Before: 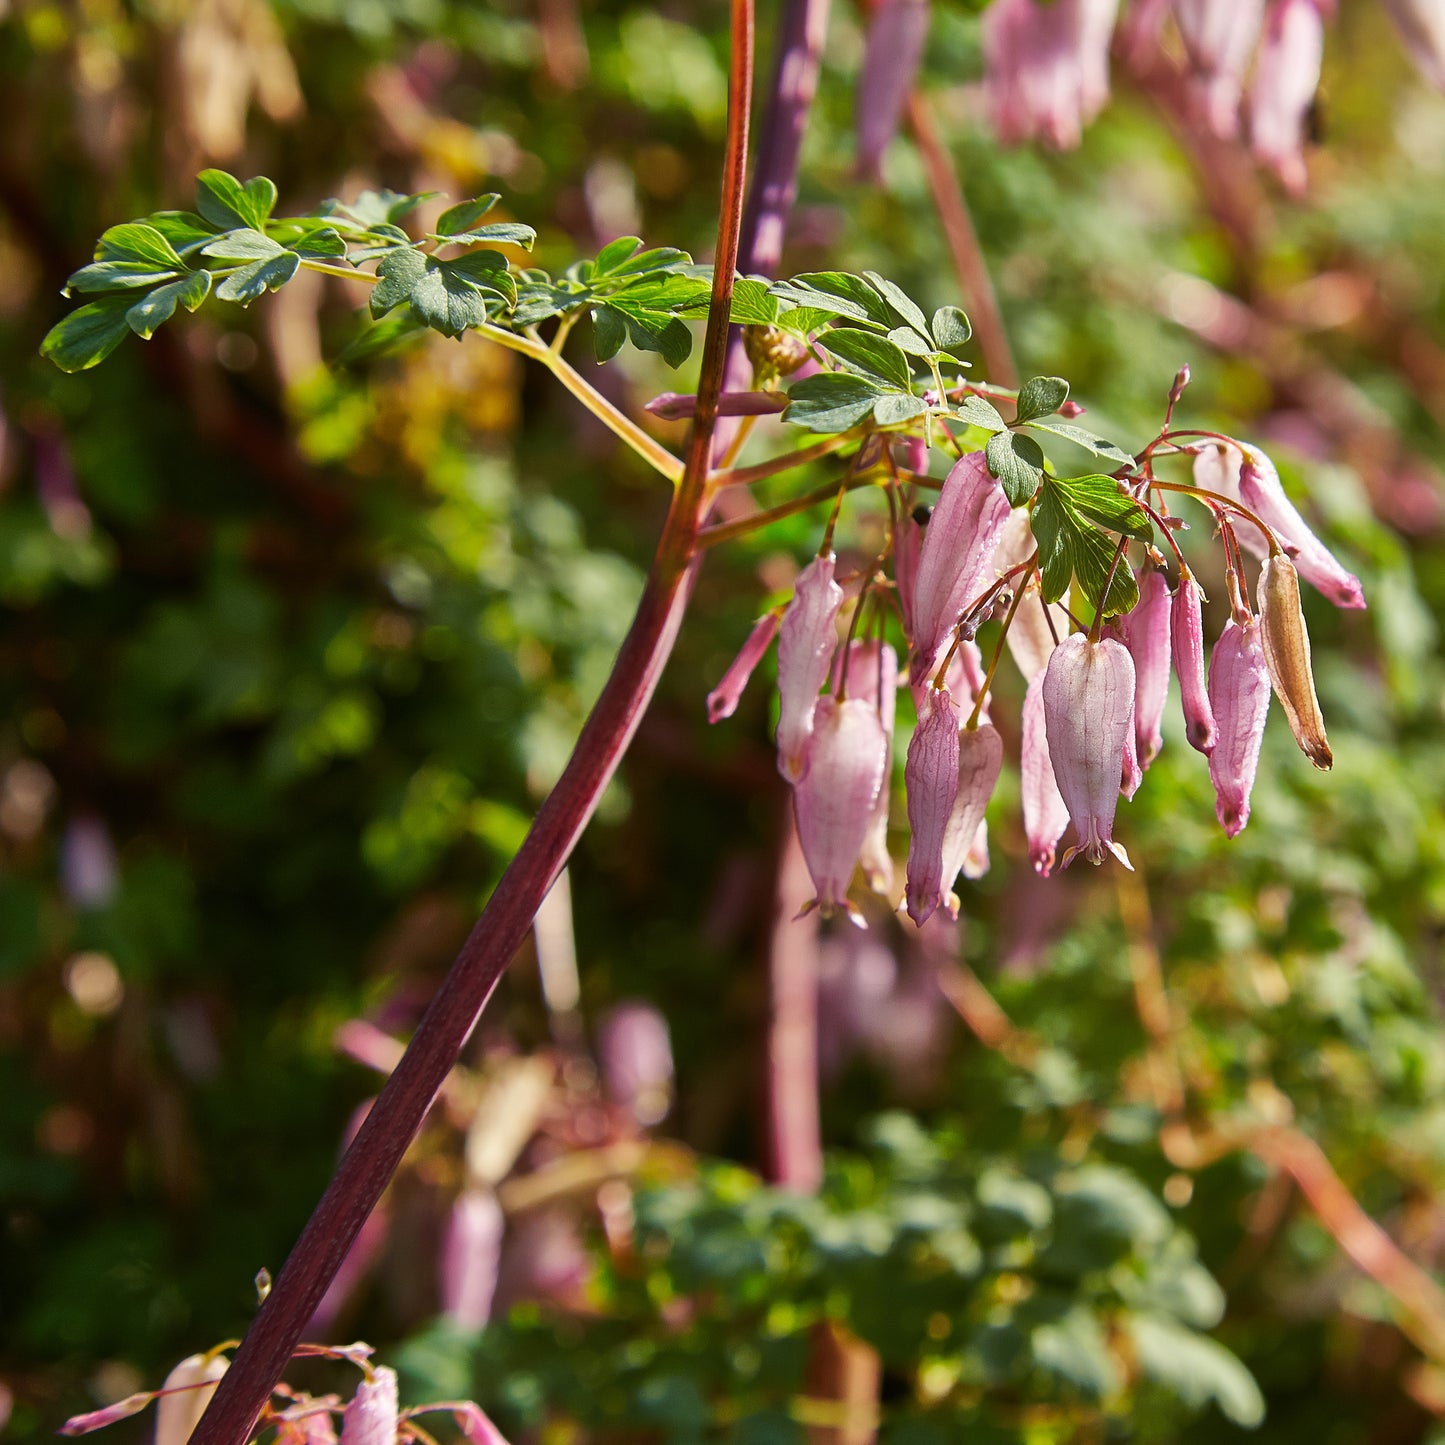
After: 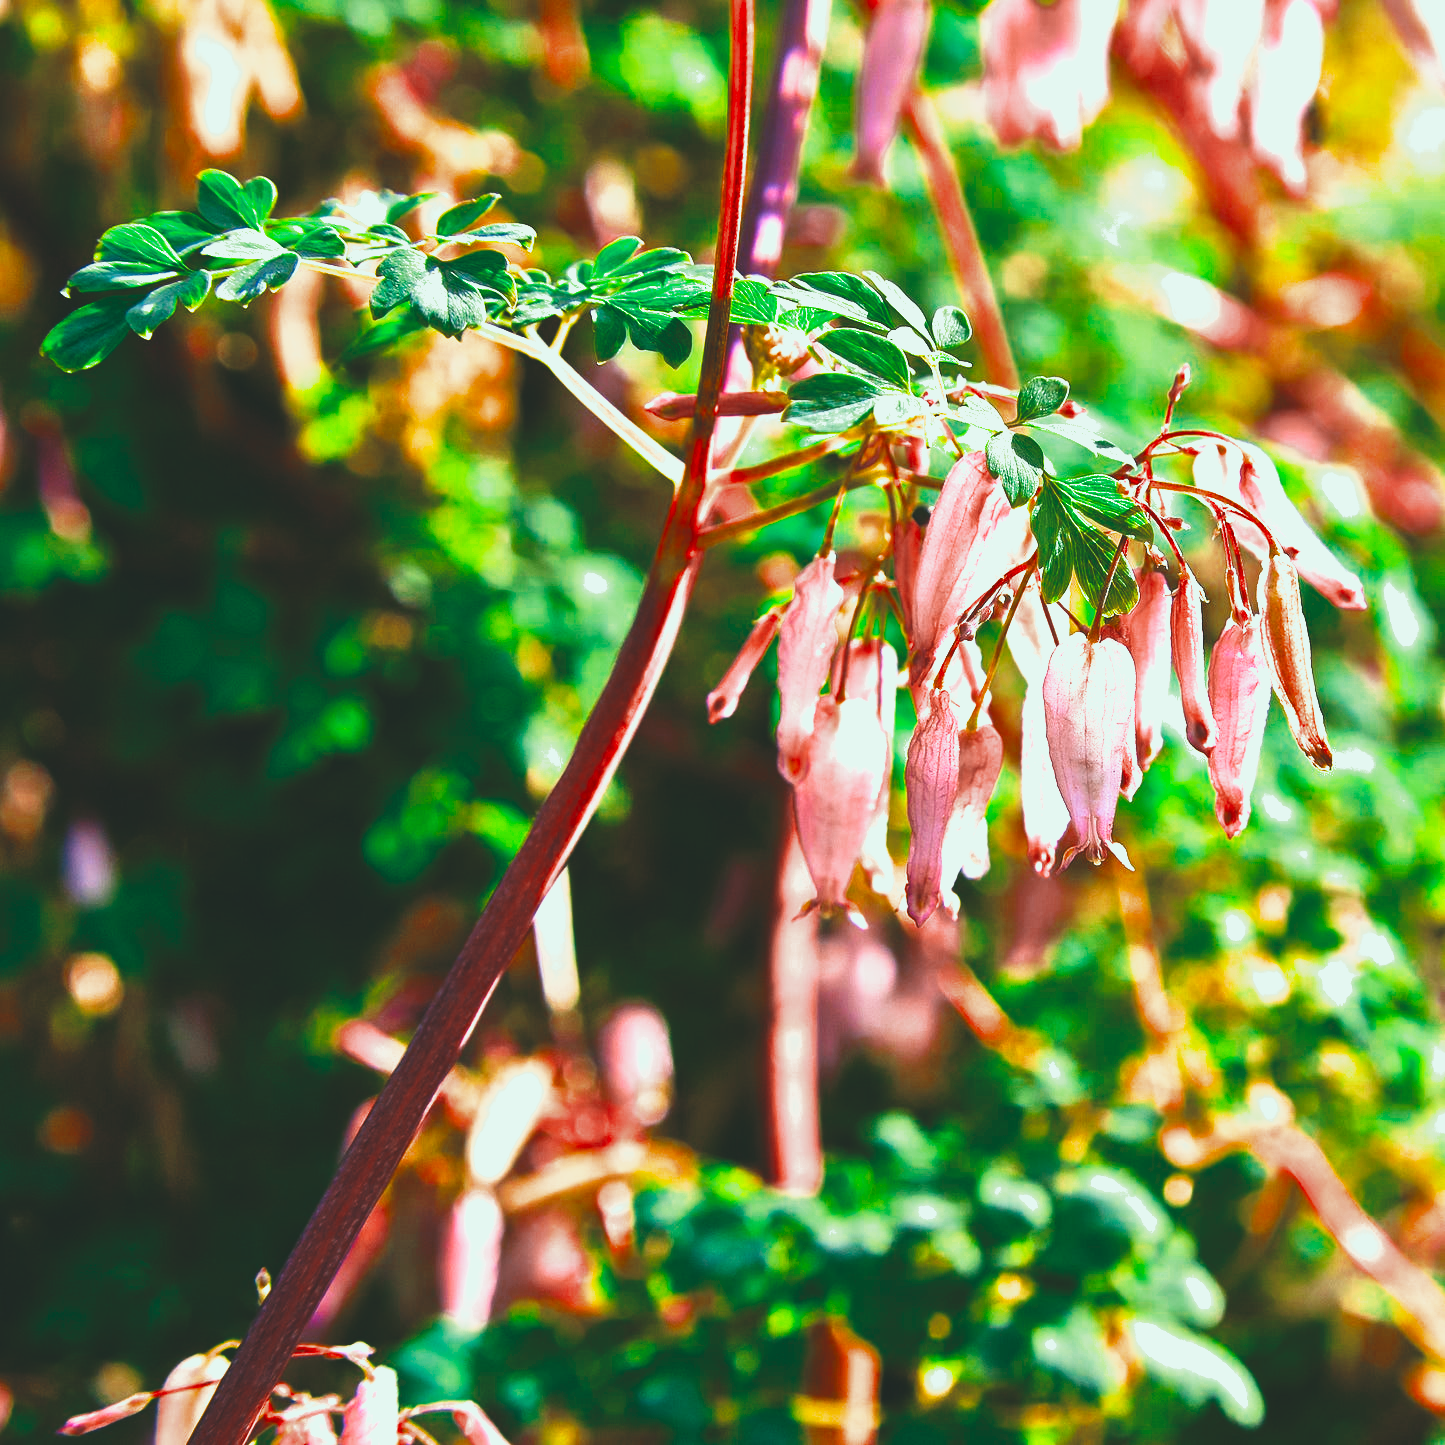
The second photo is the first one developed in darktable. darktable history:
color correction: highlights a* -7.33, highlights b* 1.26, shadows a* -3.55, saturation 1.4
color zones: curves: ch0 [(0, 0.5) (0.125, 0.4) (0.25, 0.5) (0.375, 0.4) (0.5, 0.4) (0.625, 0.35) (0.75, 0.35) (0.875, 0.5)]; ch1 [(0, 0.35) (0.125, 0.45) (0.25, 0.35) (0.375, 0.35) (0.5, 0.35) (0.625, 0.35) (0.75, 0.45) (0.875, 0.35)]; ch2 [(0, 0.6) (0.125, 0.5) (0.25, 0.5) (0.375, 0.6) (0.5, 0.6) (0.625, 0.5) (0.75, 0.5) (0.875, 0.5)]
color balance rgb: shadows lift › chroma 4.21%, shadows lift › hue 252.22°, highlights gain › chroma 1.36%, highlights gain › hue 50.24°, perceptual saturation grading › mid-tones 6.33%, perceptual saturation grading › shadows 72.44%, perceptual brilliance grading › highlights 11.59%, contrast 5.05%
filmic rgb: hardness 4.17
contrast brightness saturation: saturation 0.1
white balance: red 0.984, blue 1.059
exposure: black level correction 0, exposure 1.45 EV, compensate exposure bias true, compensate highlight preservation false
rgb curve: curves: ch0 [(0, 0.186) (0.314, 0.284) (0.775, 0.708) (1, 1)], compensate middle gray true, preserve colors none
